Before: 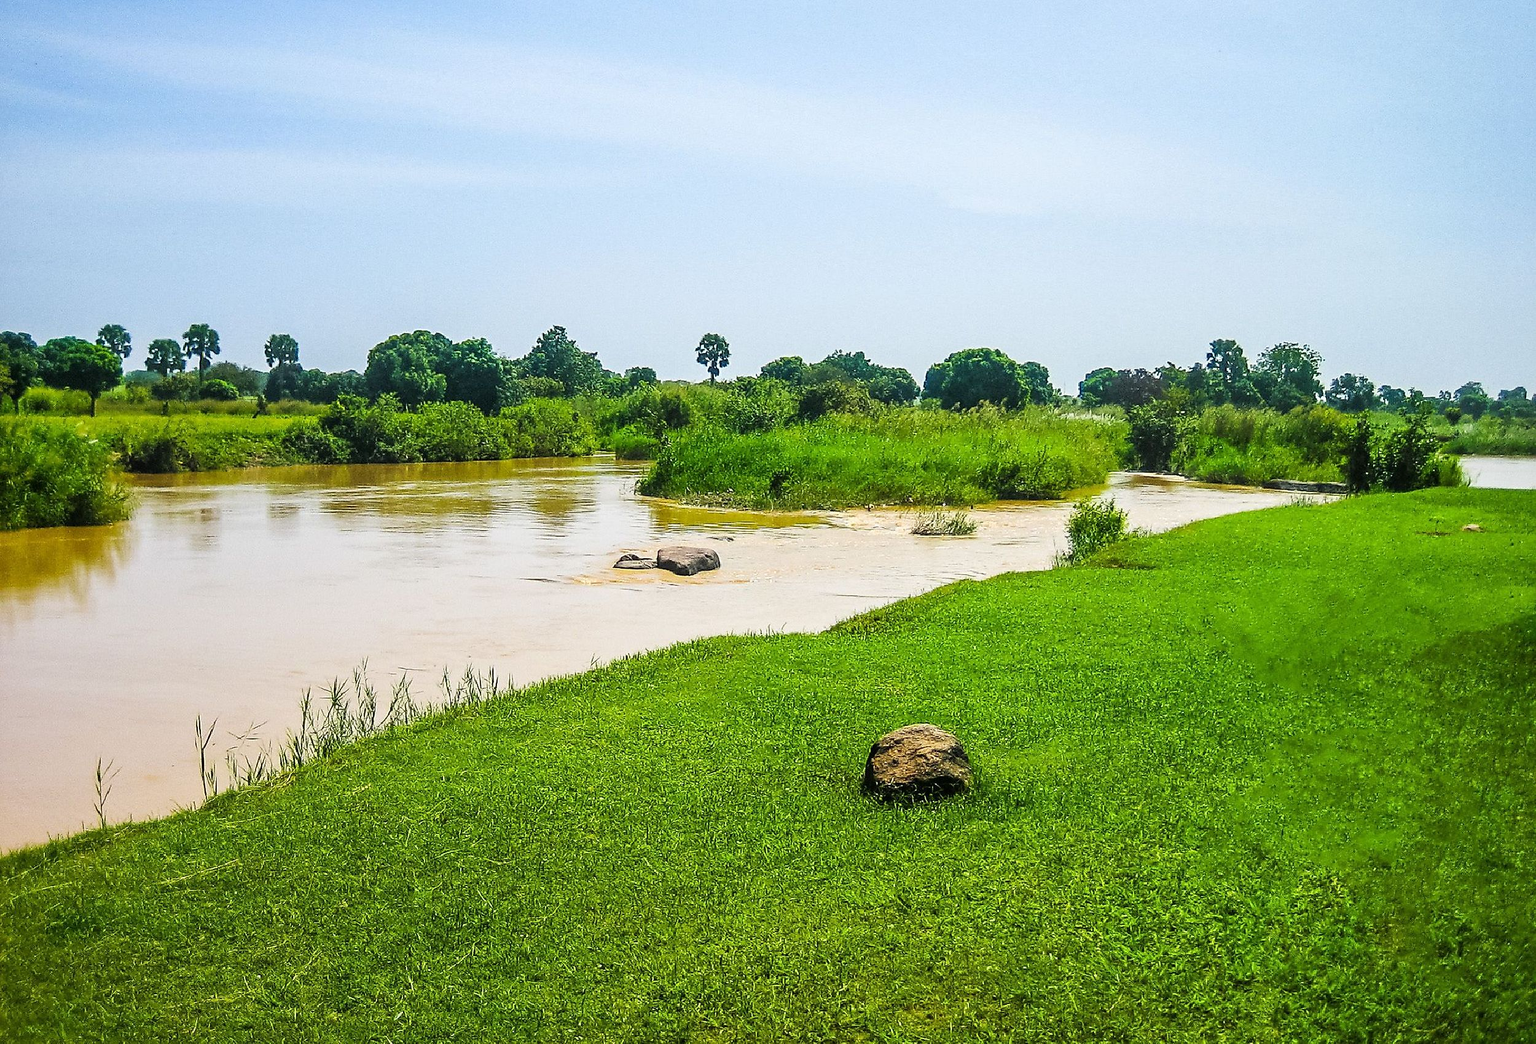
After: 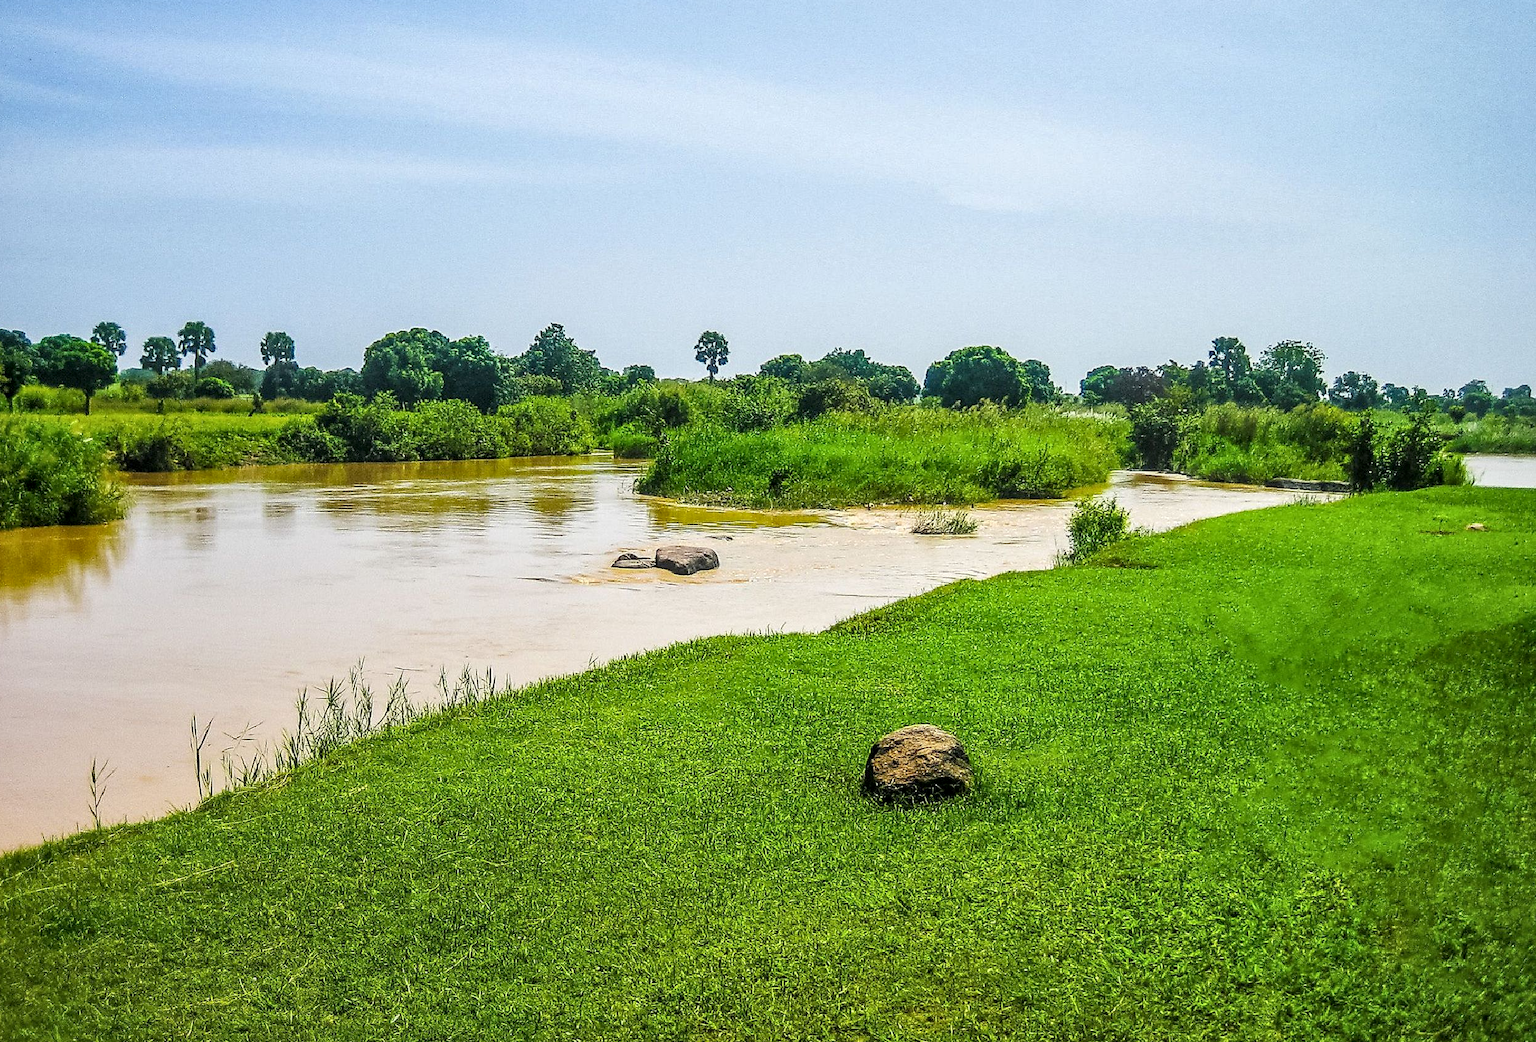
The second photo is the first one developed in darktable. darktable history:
shadows and highlights: shadows 52.34, highlights -28.23, soften with gaussian
local contrast: on, module defaults
crop: left 0.434%, top 0.485%, right 0.244%, bottom 0.386%
